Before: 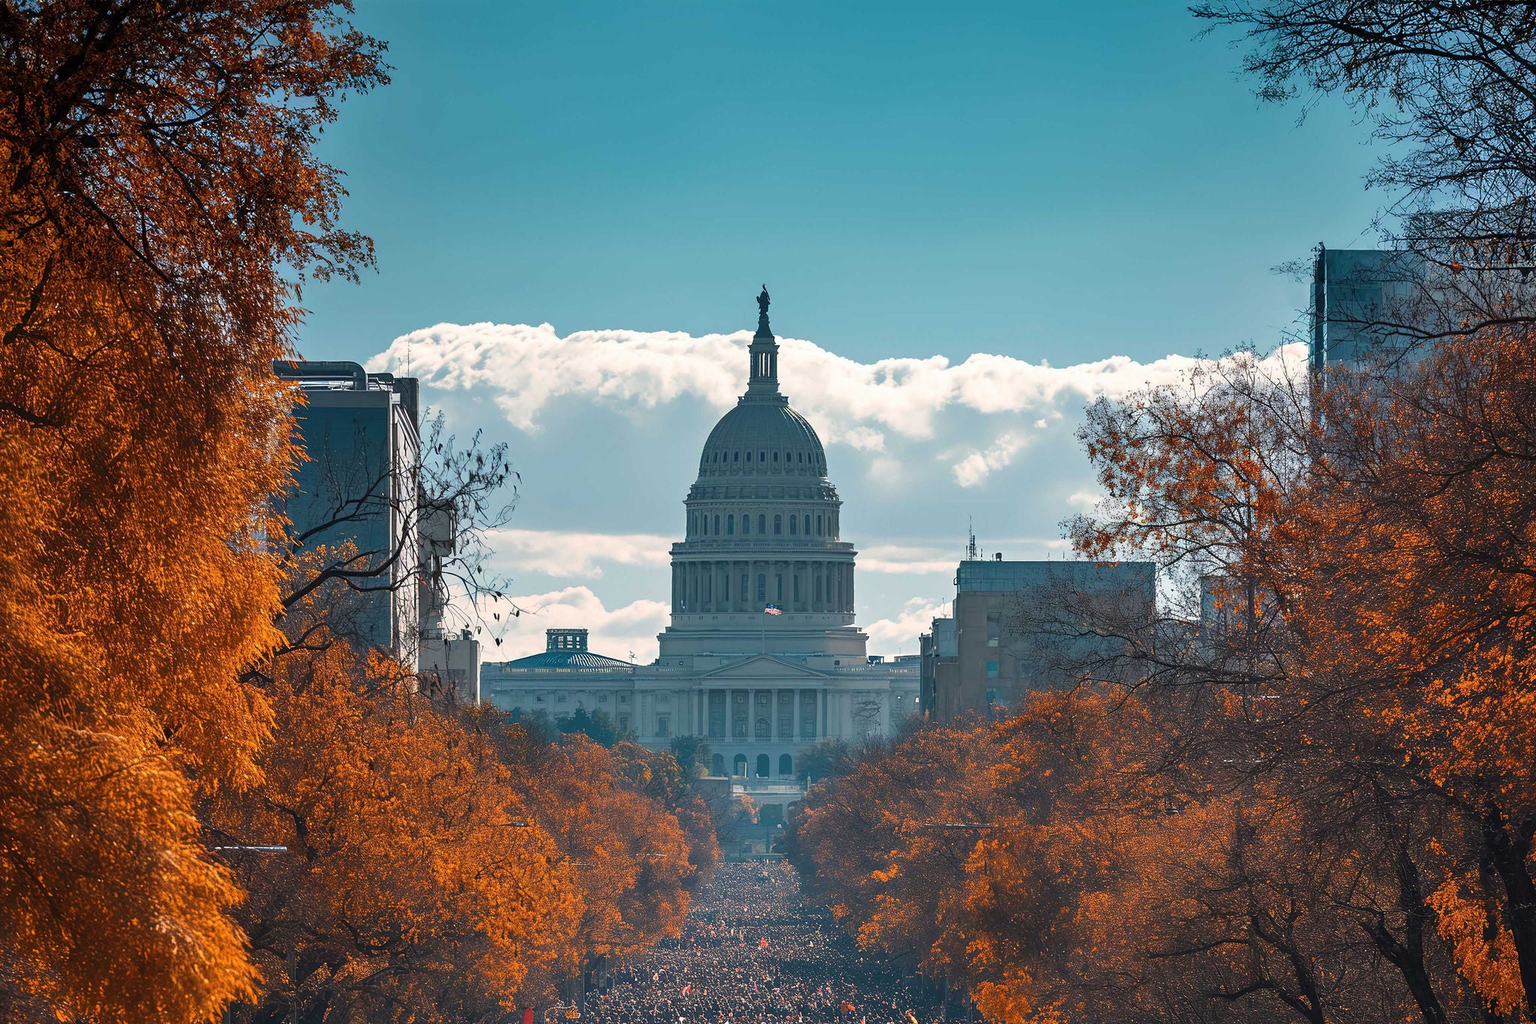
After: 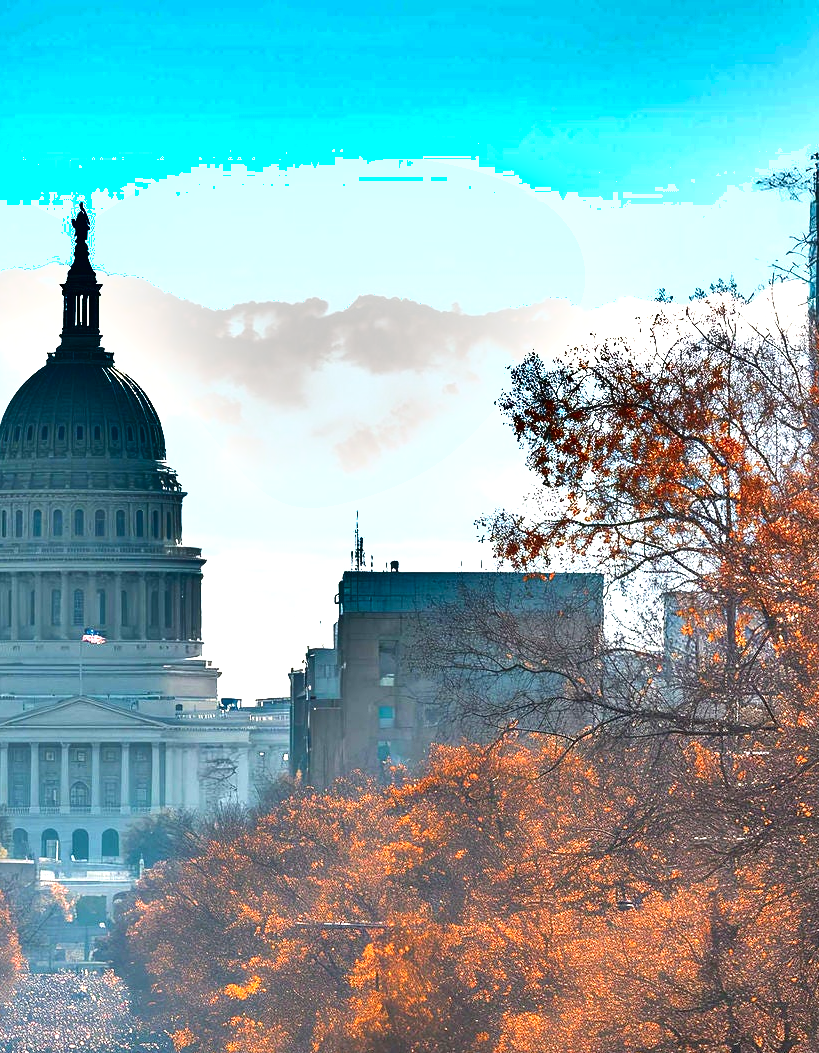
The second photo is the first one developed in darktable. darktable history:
exposure: black level correction 0, exposure 1.389 EV, compensate highlight preservation false
shadows and highlights: radius 102.21, shadows 50.58, highlights -64.61, soften with gaussian
crop: left 45.773%, top 12.912%, right 14.212%, bottom 9.914%
